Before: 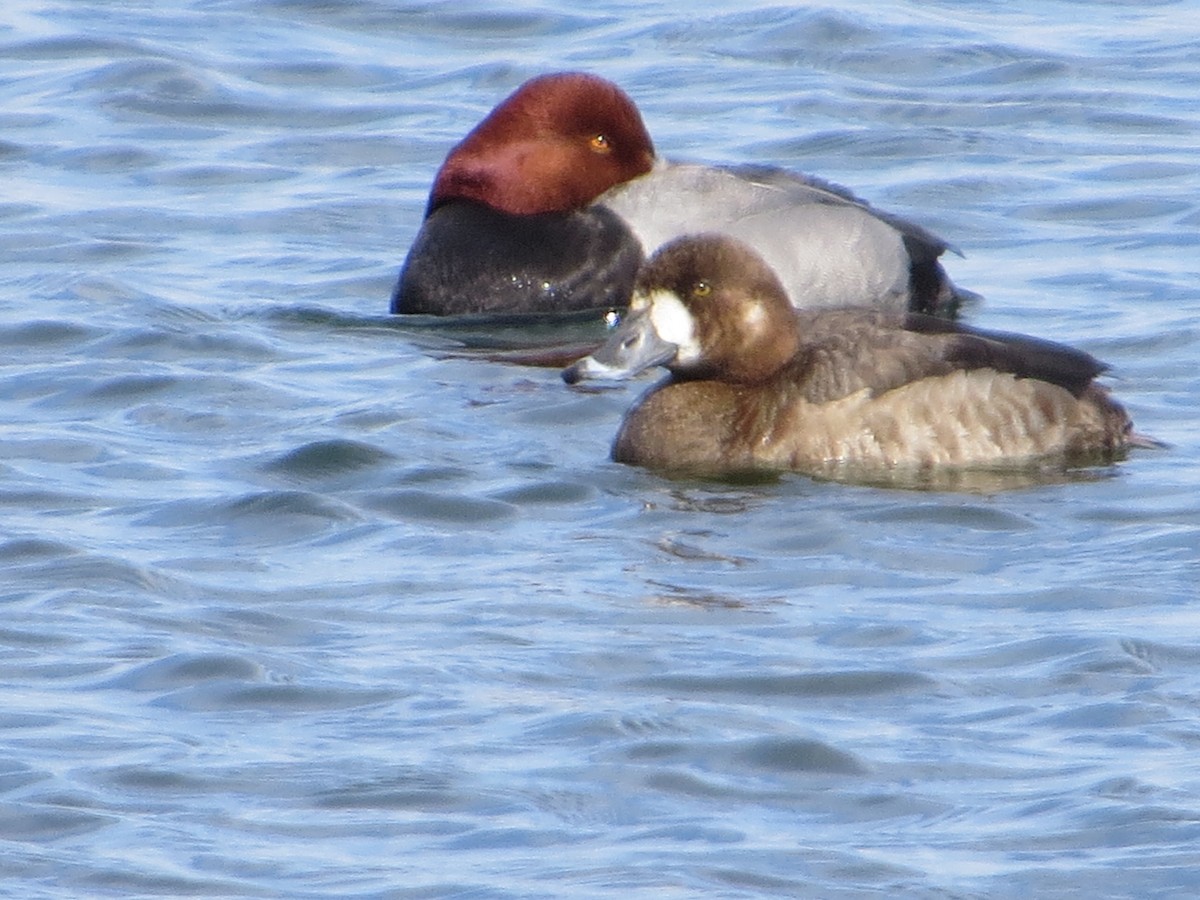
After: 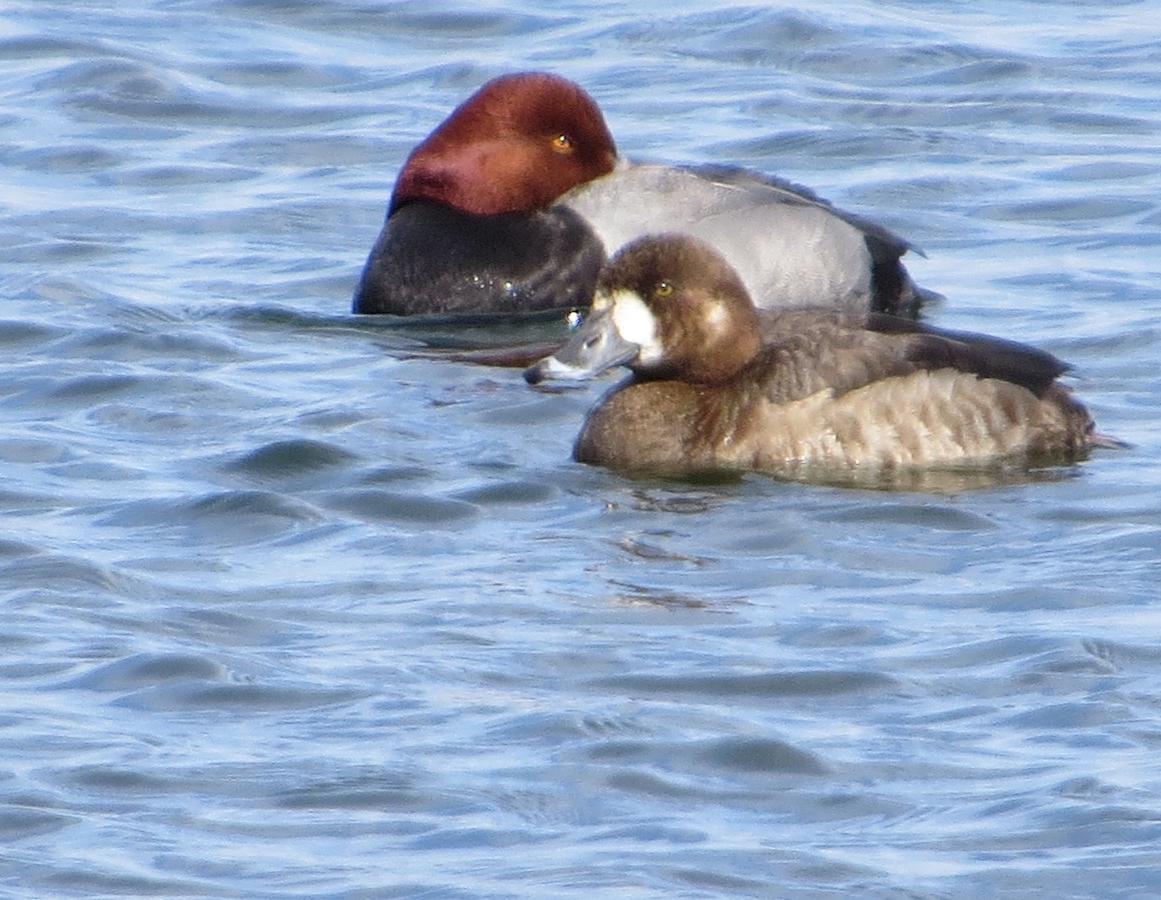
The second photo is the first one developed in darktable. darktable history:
local contrast: mode bilateral grid, contrast 20, coarseness 50, detail 120%, midtone range 0.2
crop and rotate: left 3.238%
